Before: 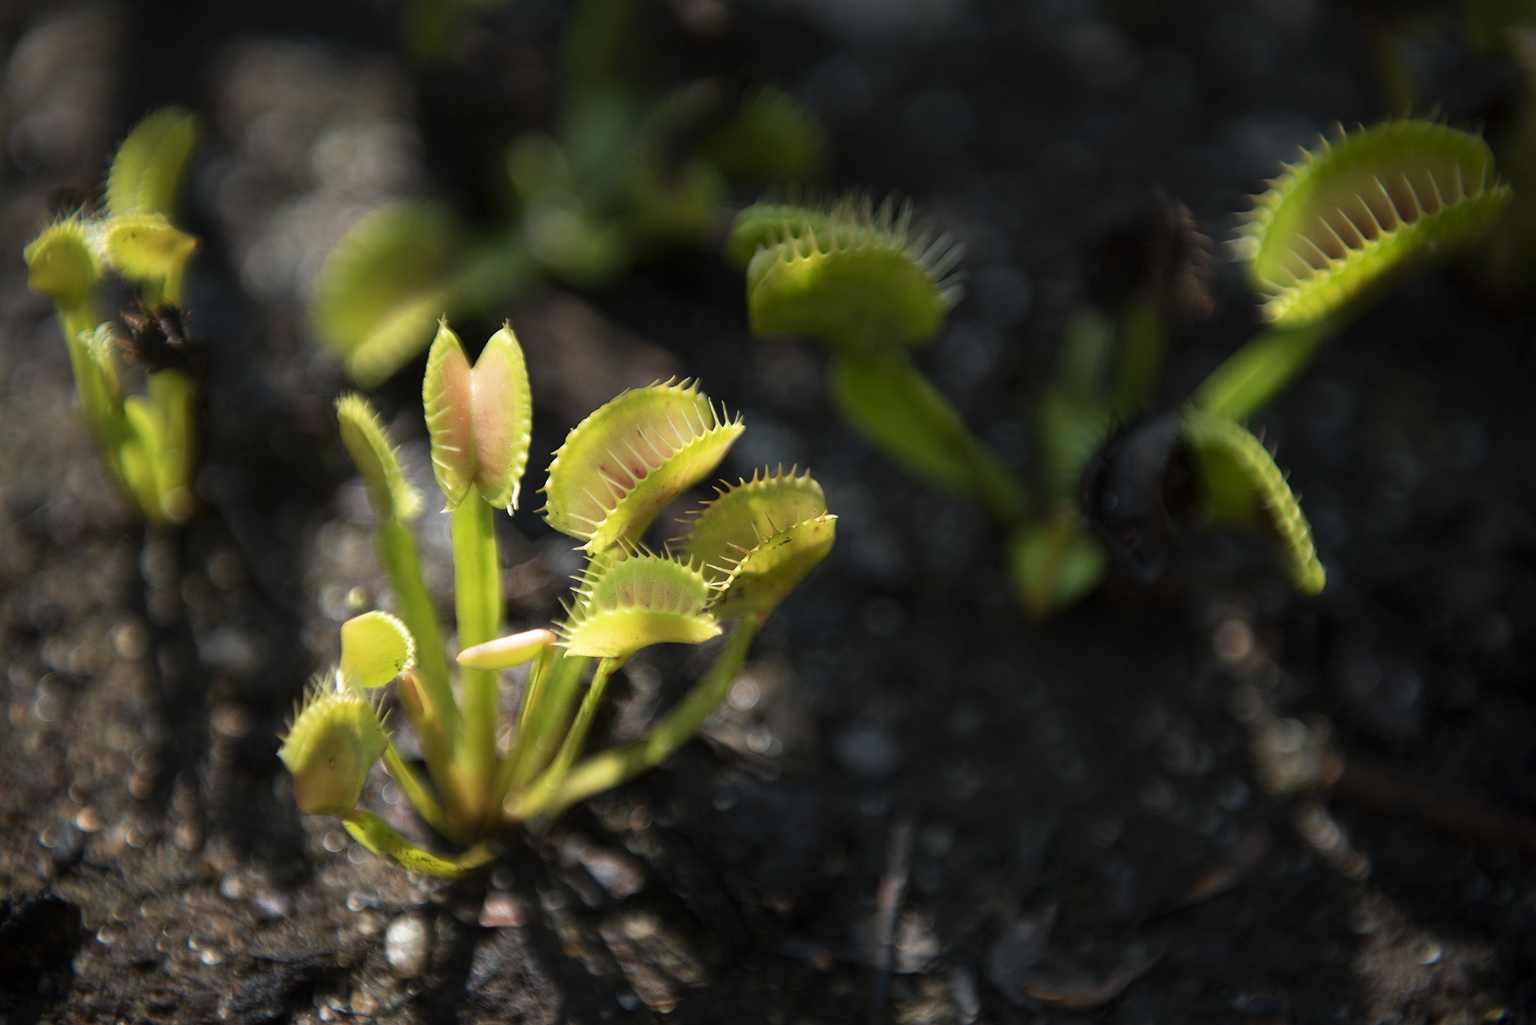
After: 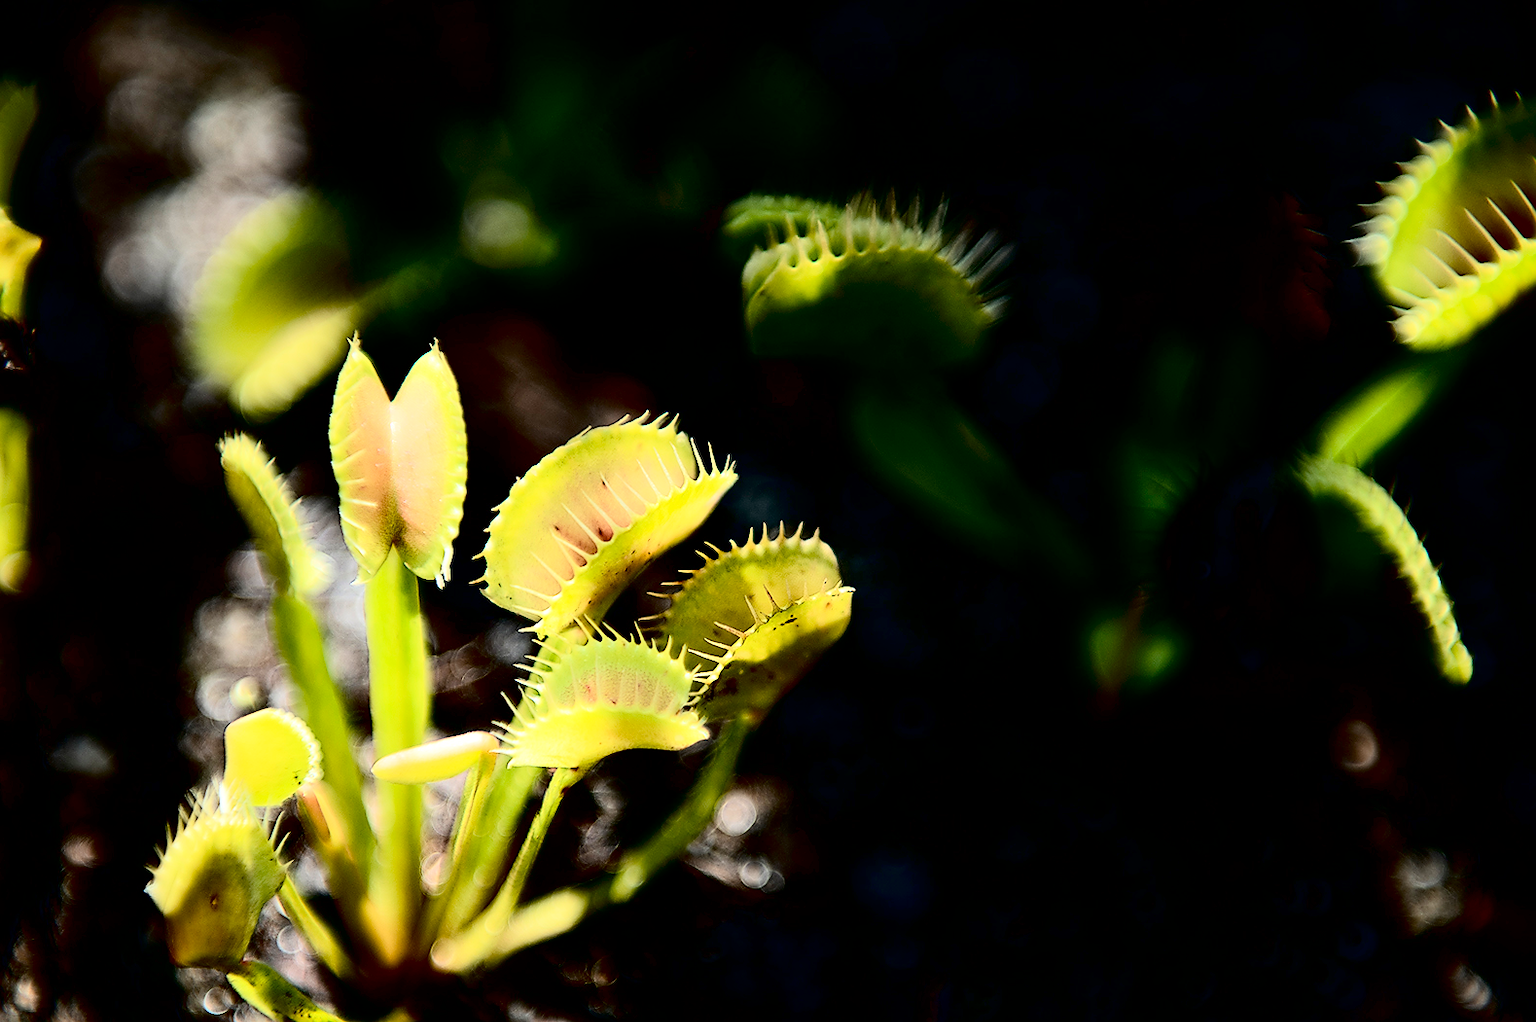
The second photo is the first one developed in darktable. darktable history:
crop and rotate: left 10.627%, top 5.047%, right 10.373%, bottom 16.198%
exposure: black level correction 0.029, exposure -0.082 EV, compensate highlight preservation false
tone curve: curves: ch0 [(0, 0) (0.16, 0.055) (0.506, 0.762) (1, 1.024)], color space Lab, independent channels, preserve colors none
sharpen: radius 1.381, amount 1.238, threshold 0.785
